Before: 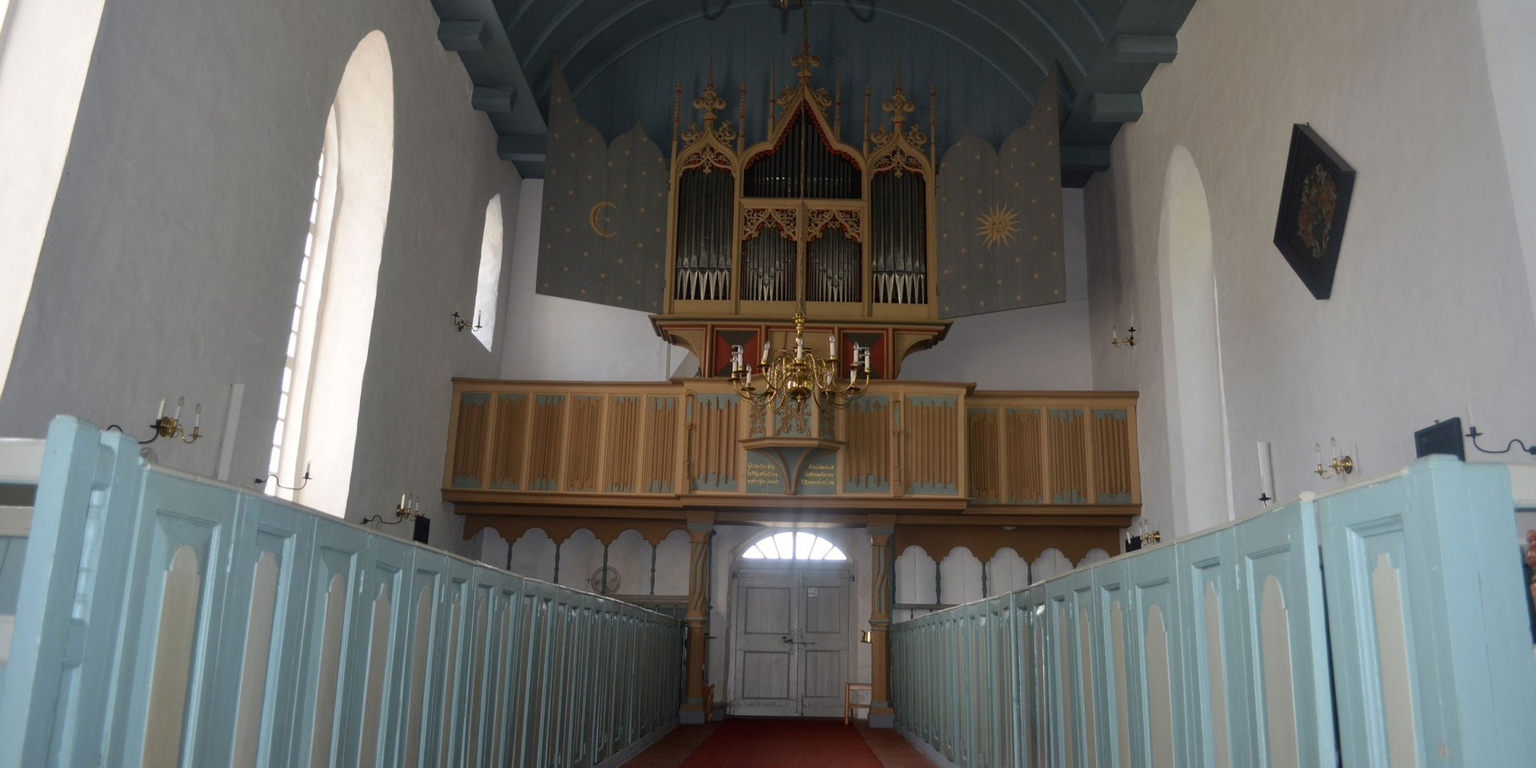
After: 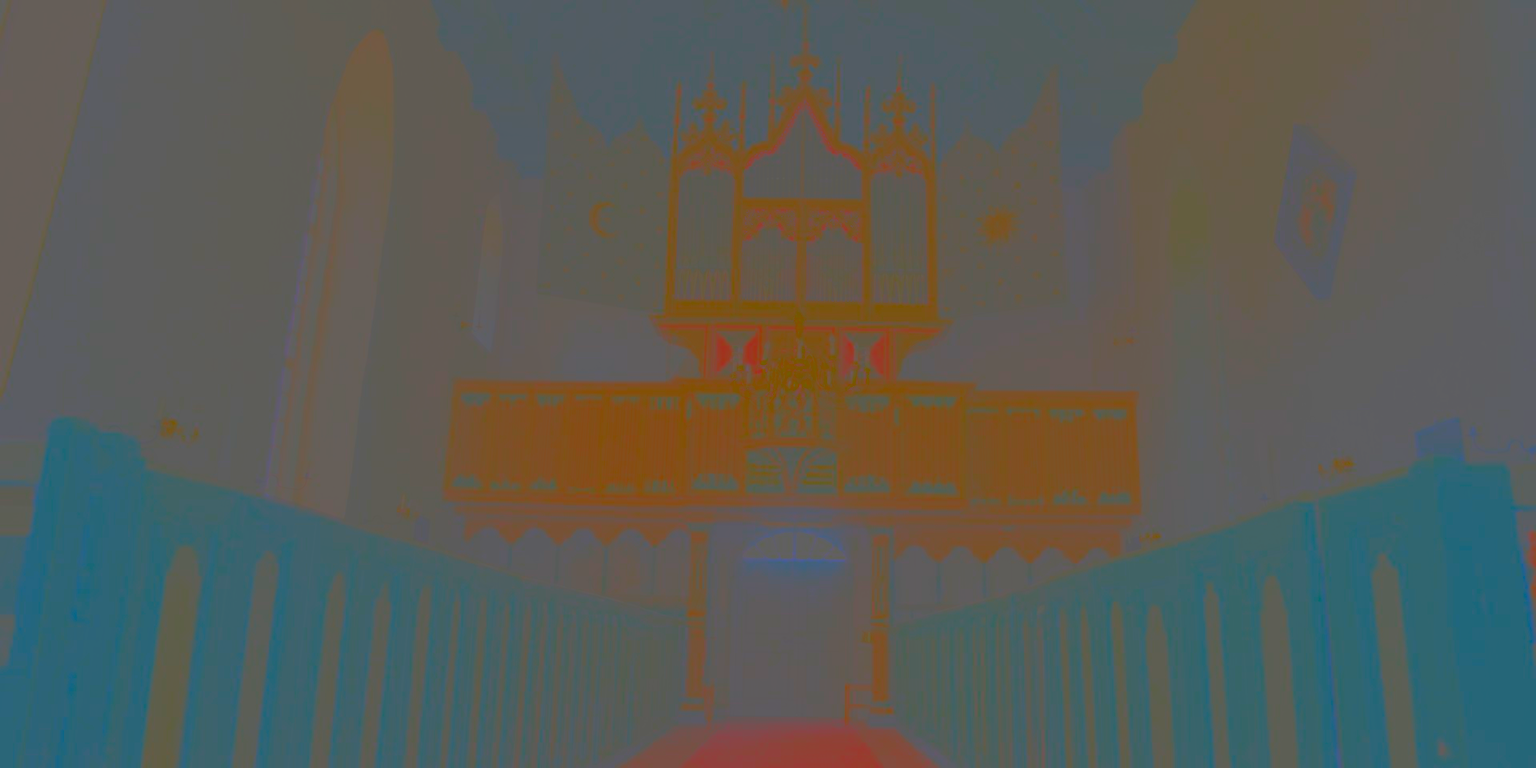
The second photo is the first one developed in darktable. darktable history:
contrast brightness saturation: contrast -0.971, brightness -0.157, saturation 0.745
shadows and highlights: shadows 25.66, white point adjustment -2.96, highlights -29.72
